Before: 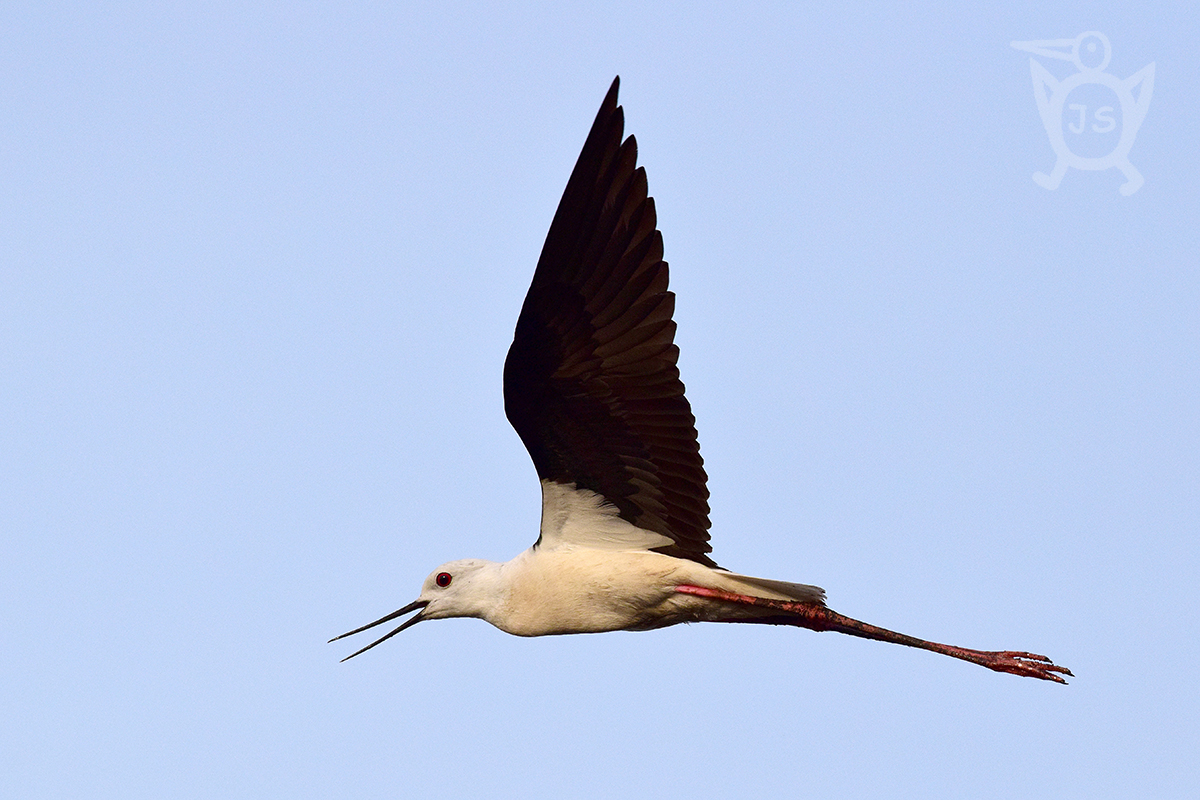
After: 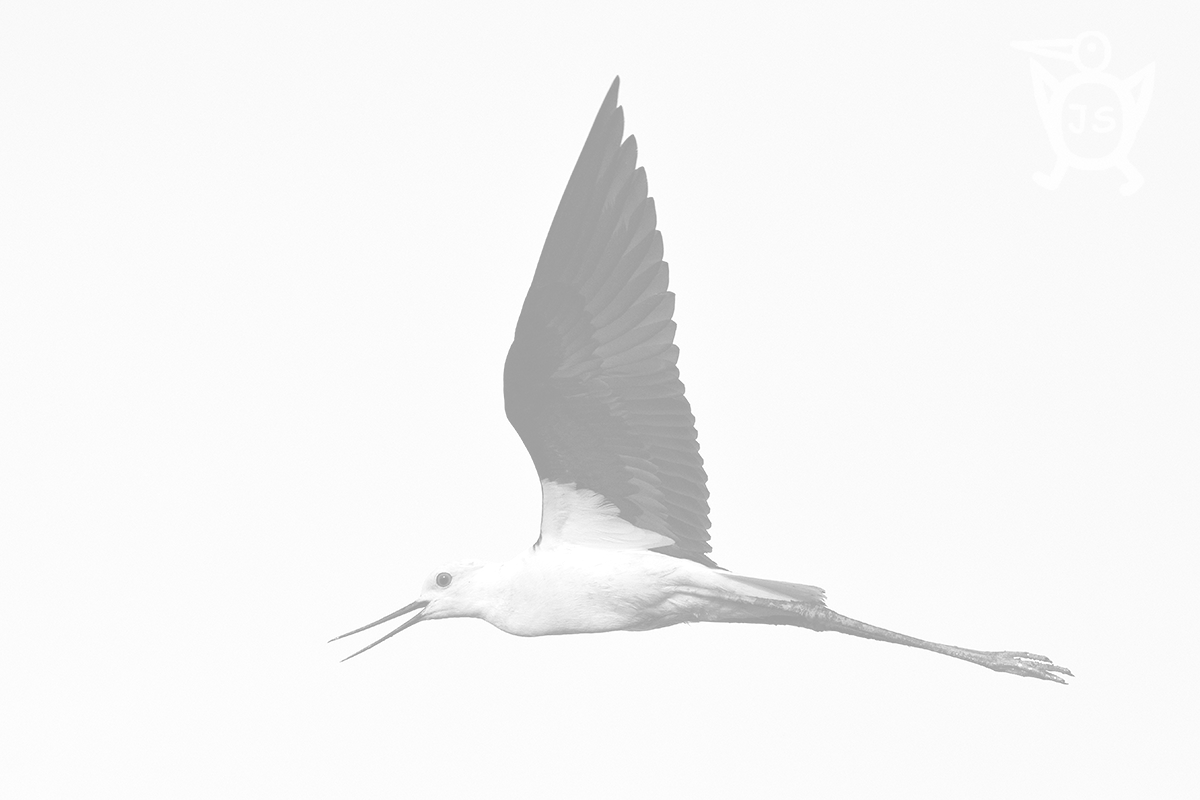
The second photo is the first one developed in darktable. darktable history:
monochrome: a -6.99, b 35.61, size 1.4
exposure: black level correction 0, exposure 1.2 EV, compensate highlight preservation false
white balance: red 1.05, blue 1.072
colorize: hue 331.2°, saturation 75%, source mix 30.28%, lightness 70.52%, version 1
